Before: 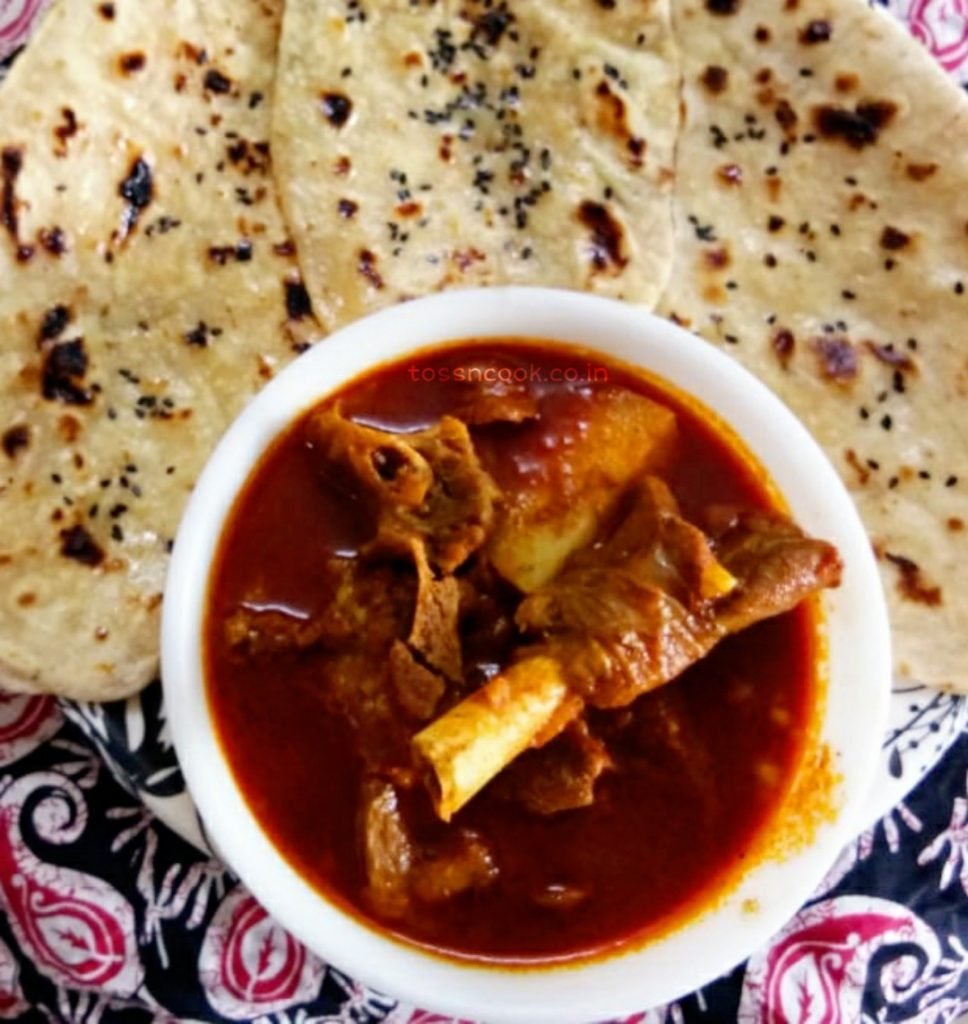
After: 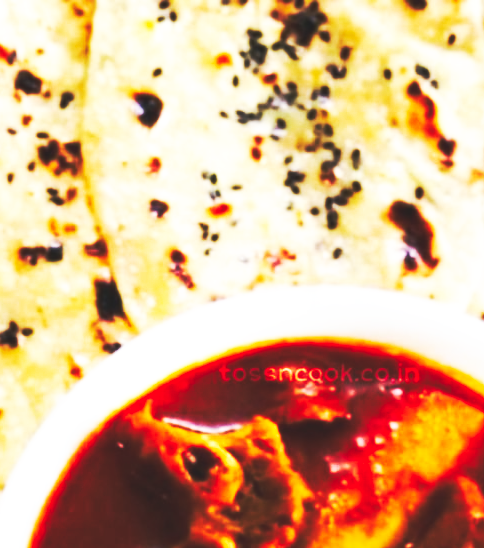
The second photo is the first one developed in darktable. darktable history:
base curve: curves: ch0 [(0, 0.015) (0.085, 0.116) (0.134, 0.298) (0.19, 0.545) (0.296, 0.764) (0.599, 0.982) (1, 1)], preserve colors none
crop: left 19.556%, right 30.401%, bottom 46.458%
tone equalizer: on, module defaults
